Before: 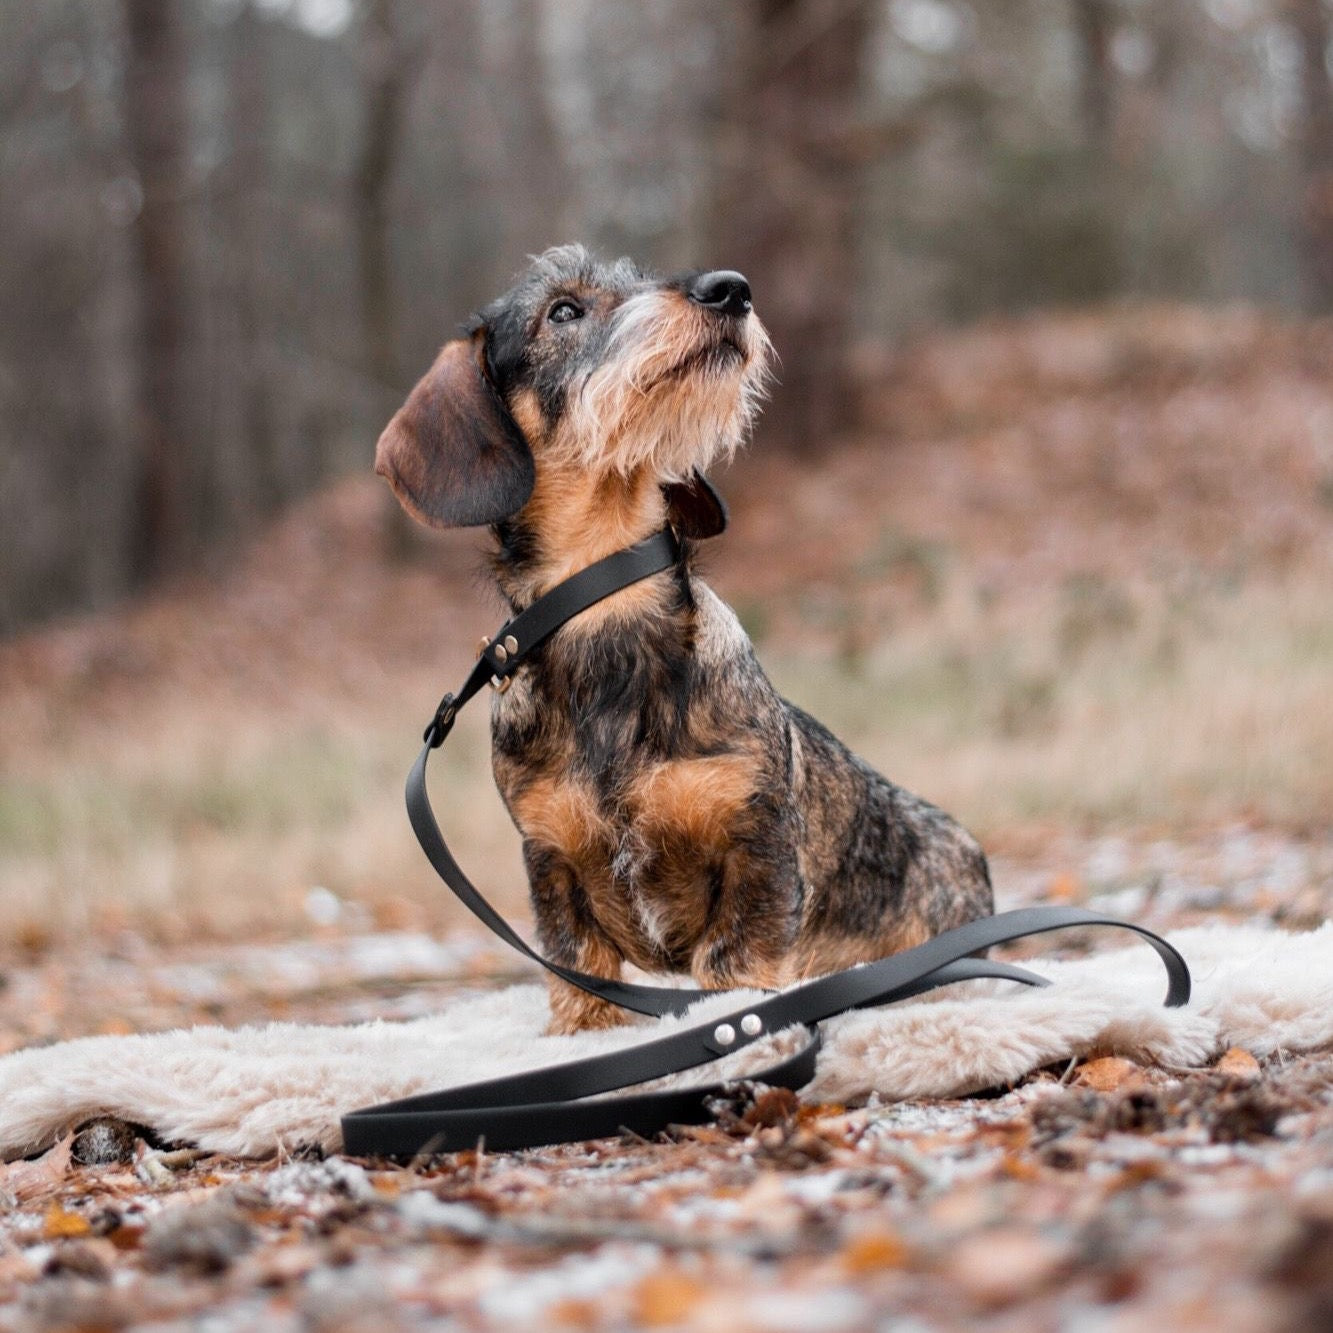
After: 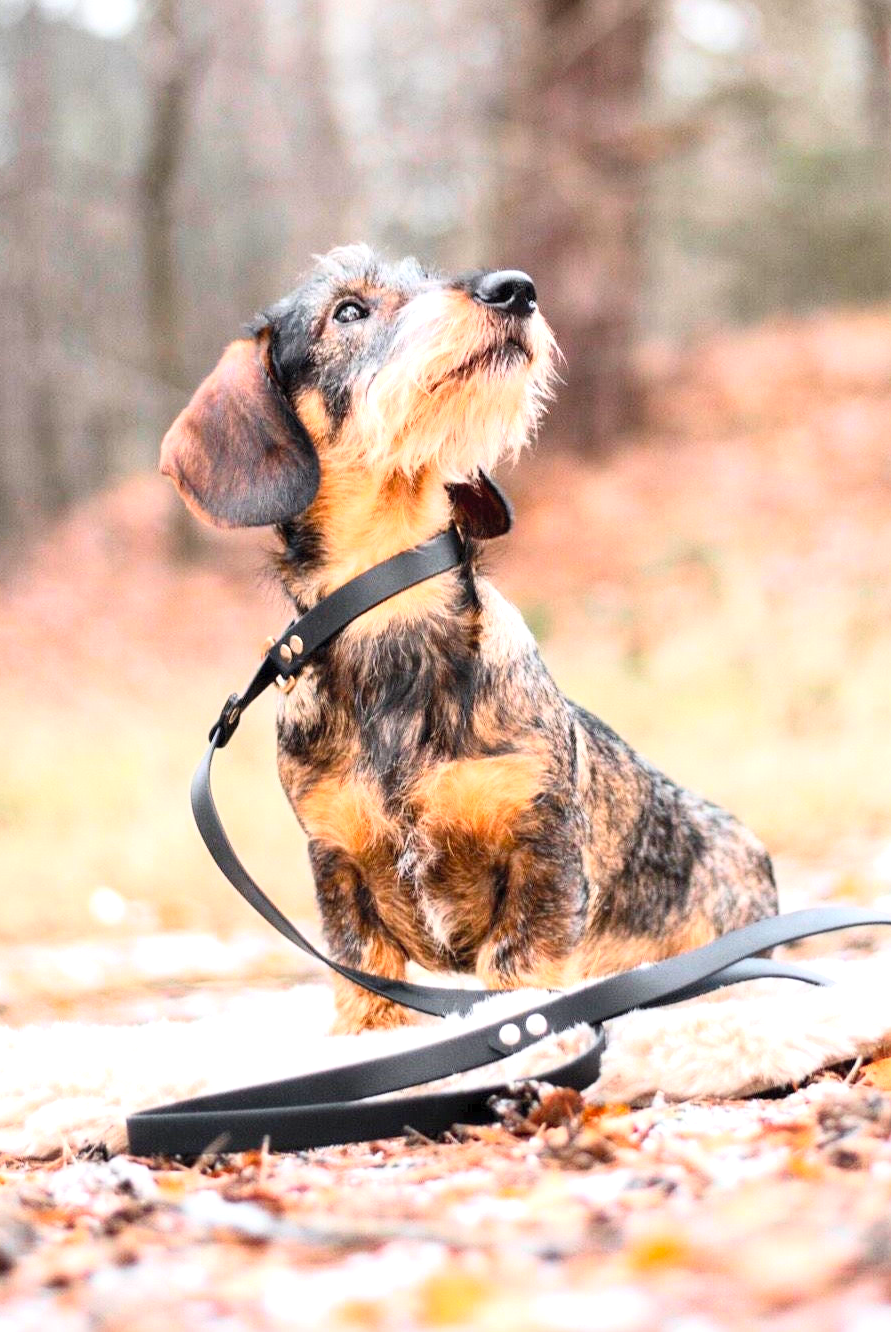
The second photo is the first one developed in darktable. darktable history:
contrast brightness saturation: contrast 0.236, brightness 0.261, saturation 0.382
crop and rotate: left 16.181%, right 16.959%
exposure: exposure 0.942 EV, compensate exposure bias true, compensate highlight preservation false
